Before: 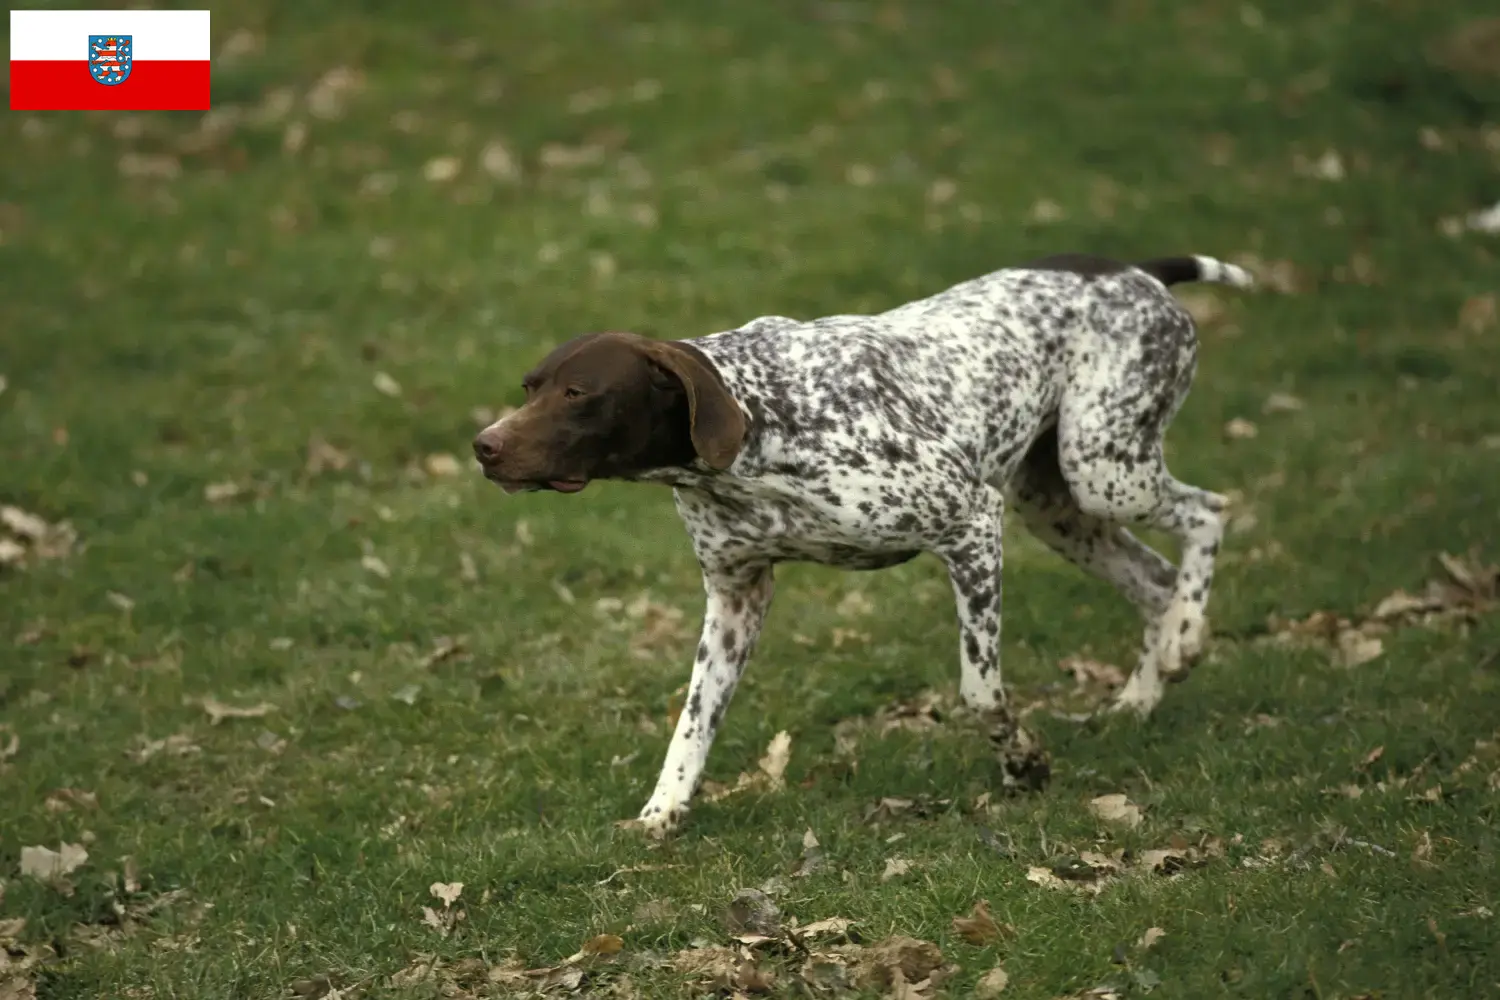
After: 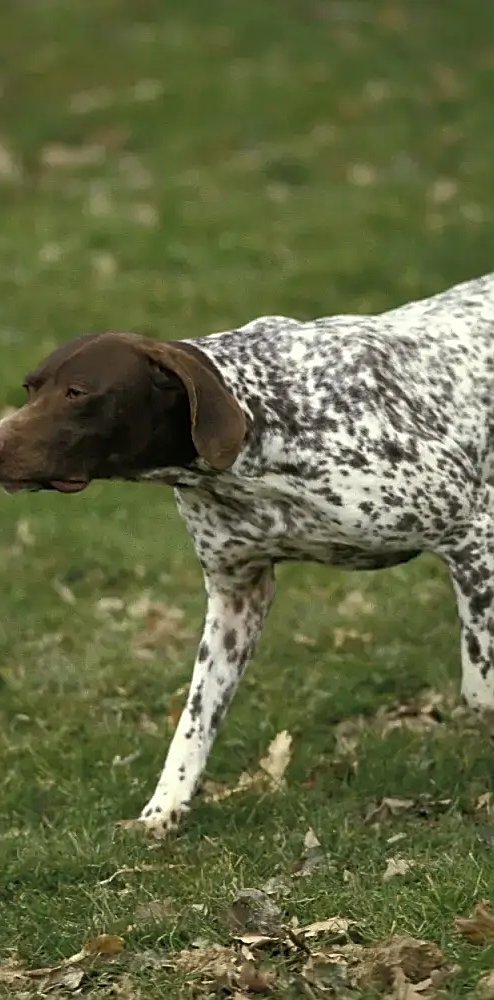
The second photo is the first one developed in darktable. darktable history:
crop: left 33.312%, right 33.713%
sharpen: on, module defaults
